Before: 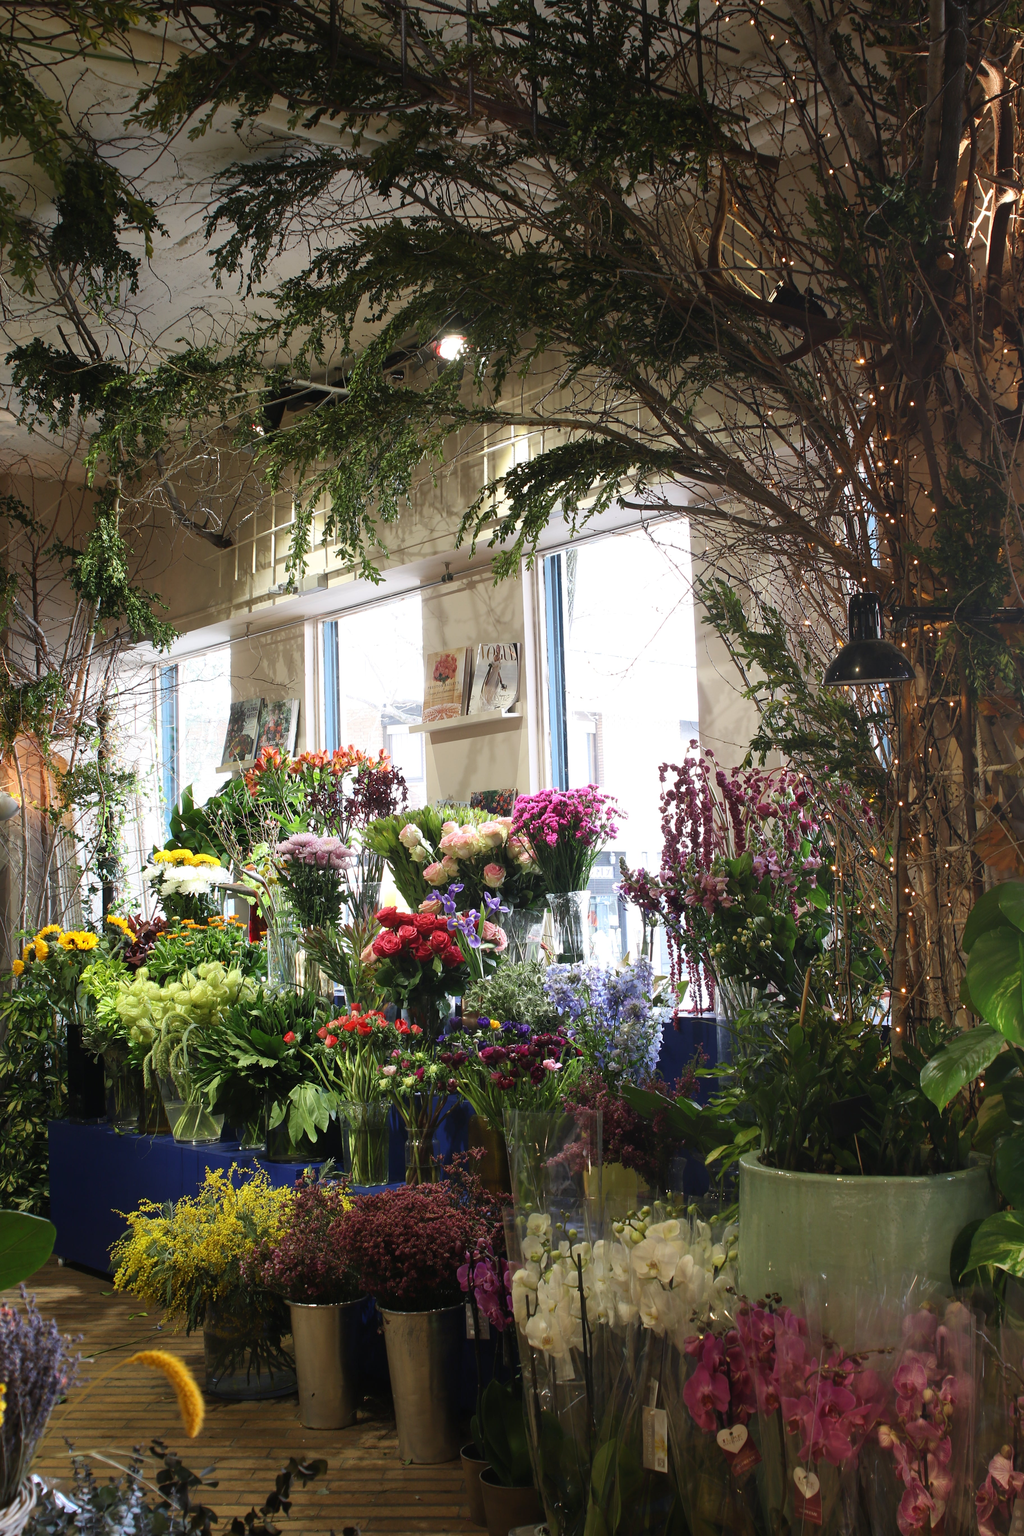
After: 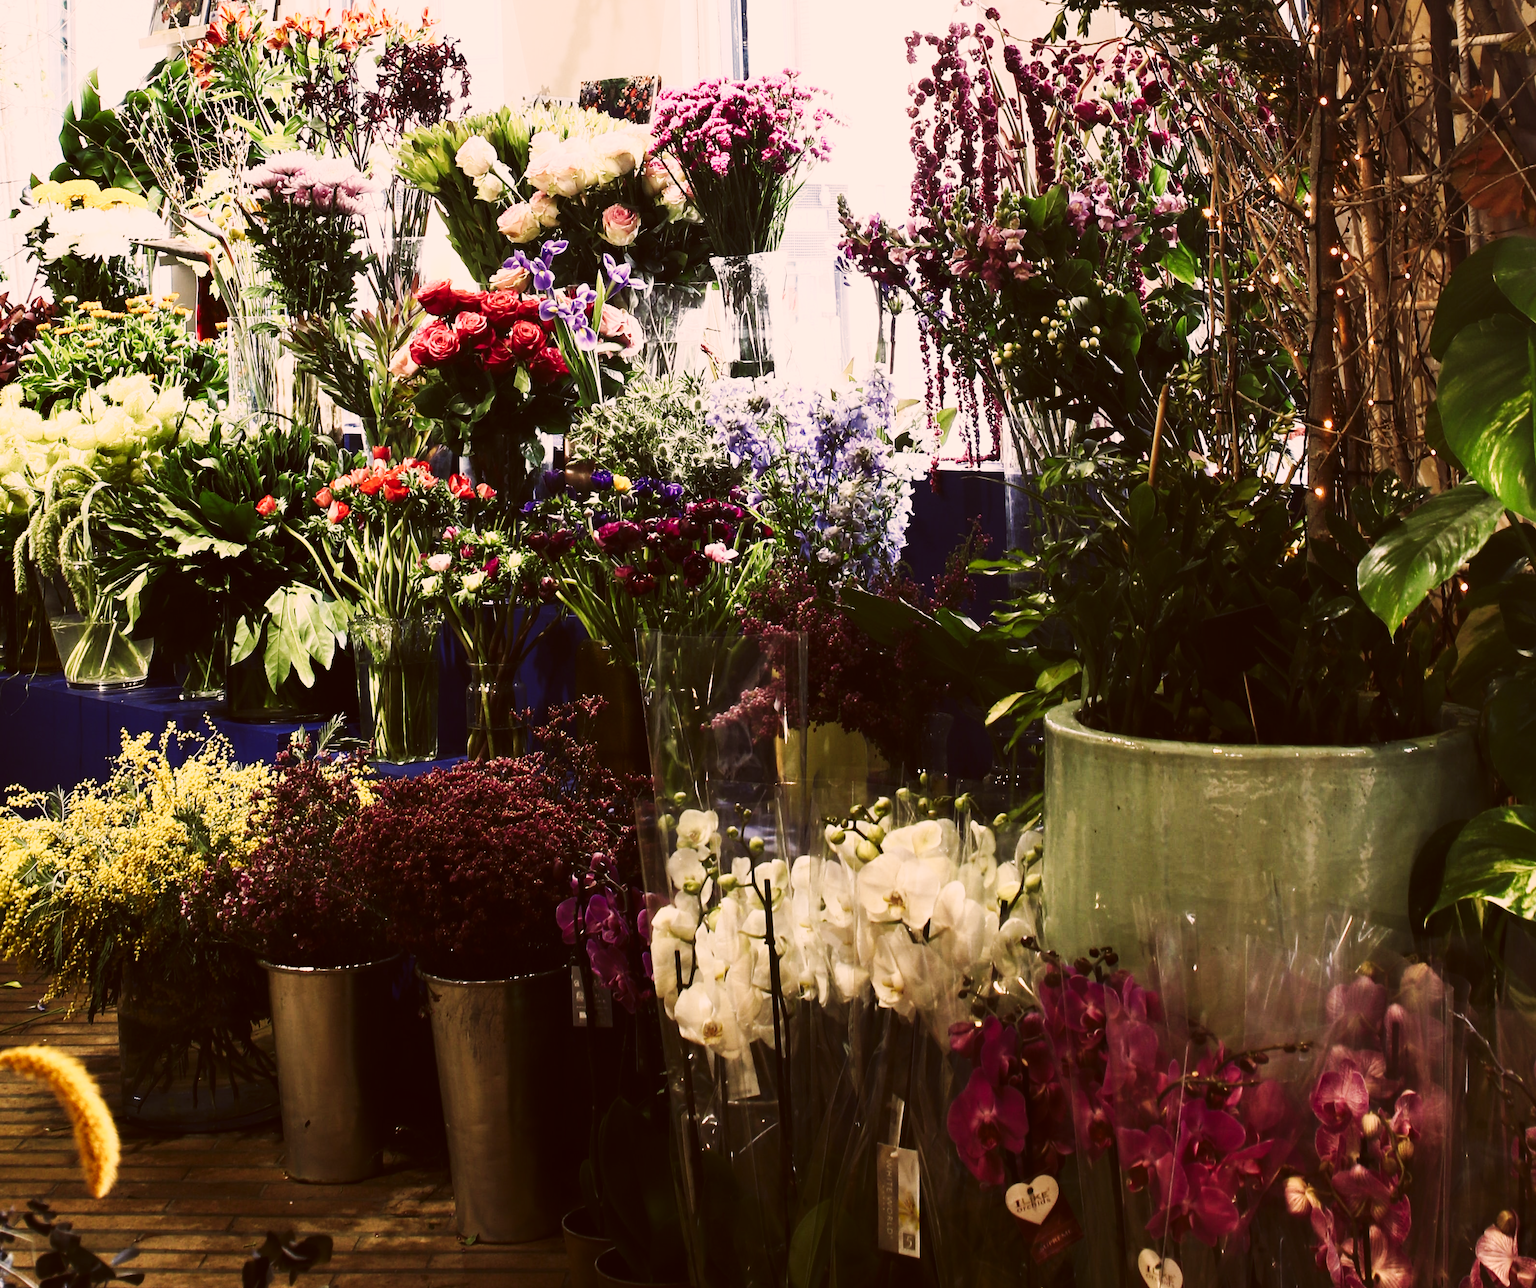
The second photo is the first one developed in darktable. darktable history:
crop and rotate: left 13.263%, top 48.521%, bottom 2.948%
shadows and highlights: radius 329.97, shadows 54.14, highlights -99.32, compress 94.3%, soften with gaussian
tone curve: curves: ch0 [(0, 0.026) (0.146, 0.158) (0.272, 0.34) (0.434, 0.625) (0.676, 0.871) (0.994, 0.955)], preserve colors none
levels: levels [0.016, 0.5, 0.996]
contrast brightness saturation: contrast 0.277
exposure: compensate exposure bias true, compensate highlight preservation false
color correction: highlights a* 10.21, highlights b* 9.67, shadows a* 8.94, shadows b* 7.86, saturation 0.77
